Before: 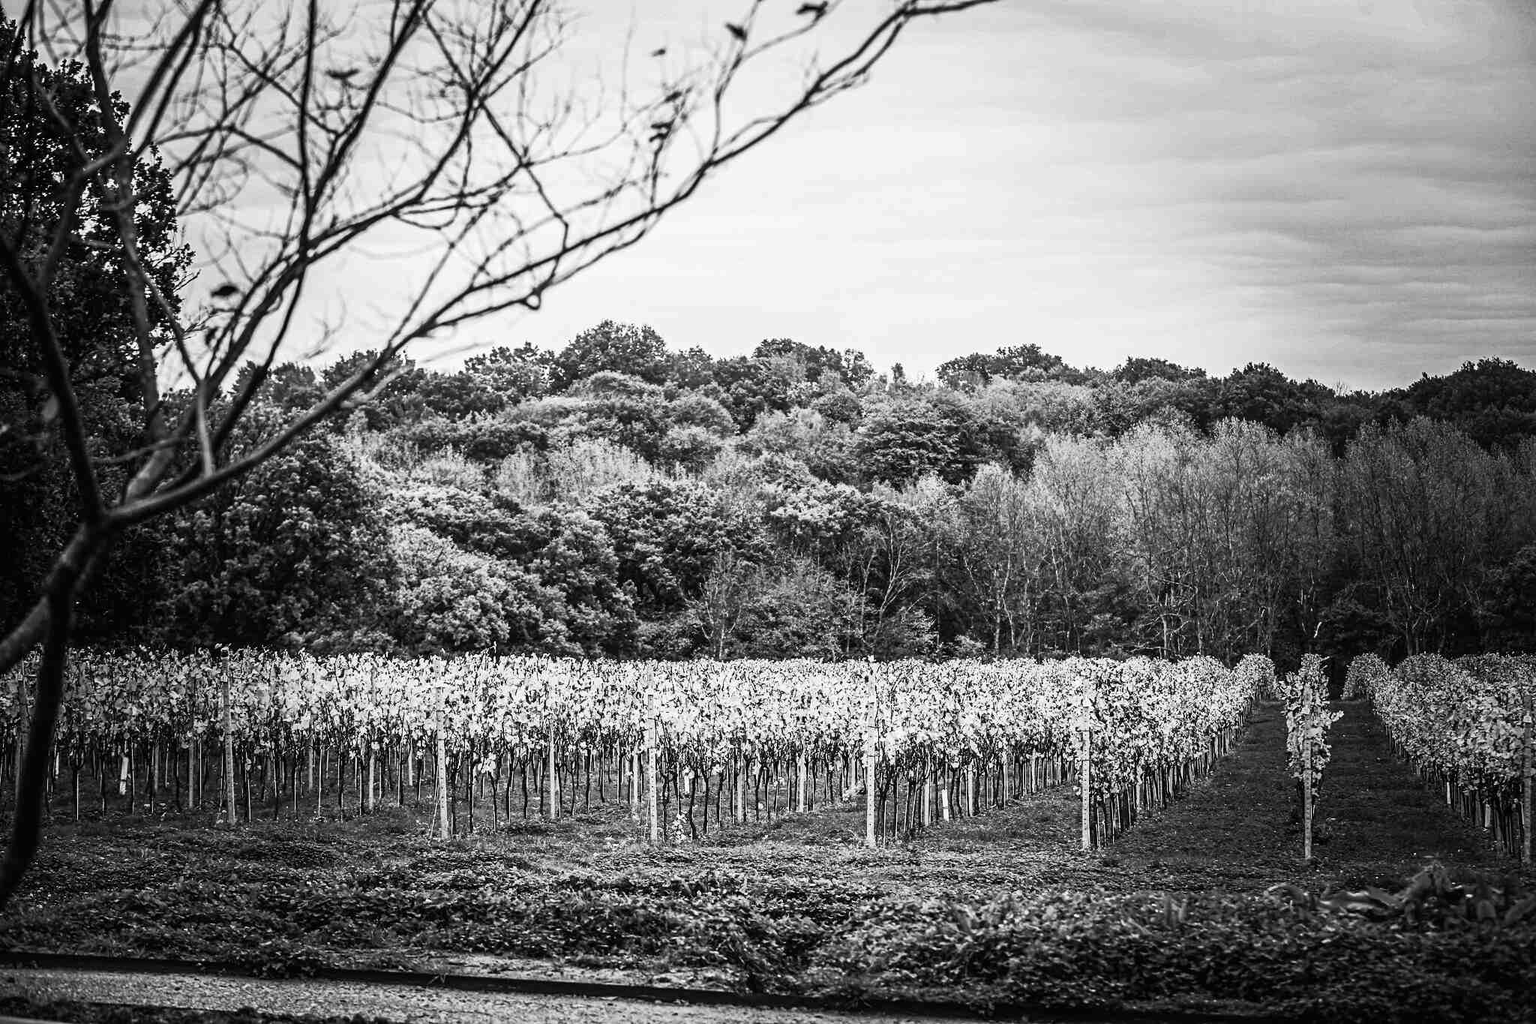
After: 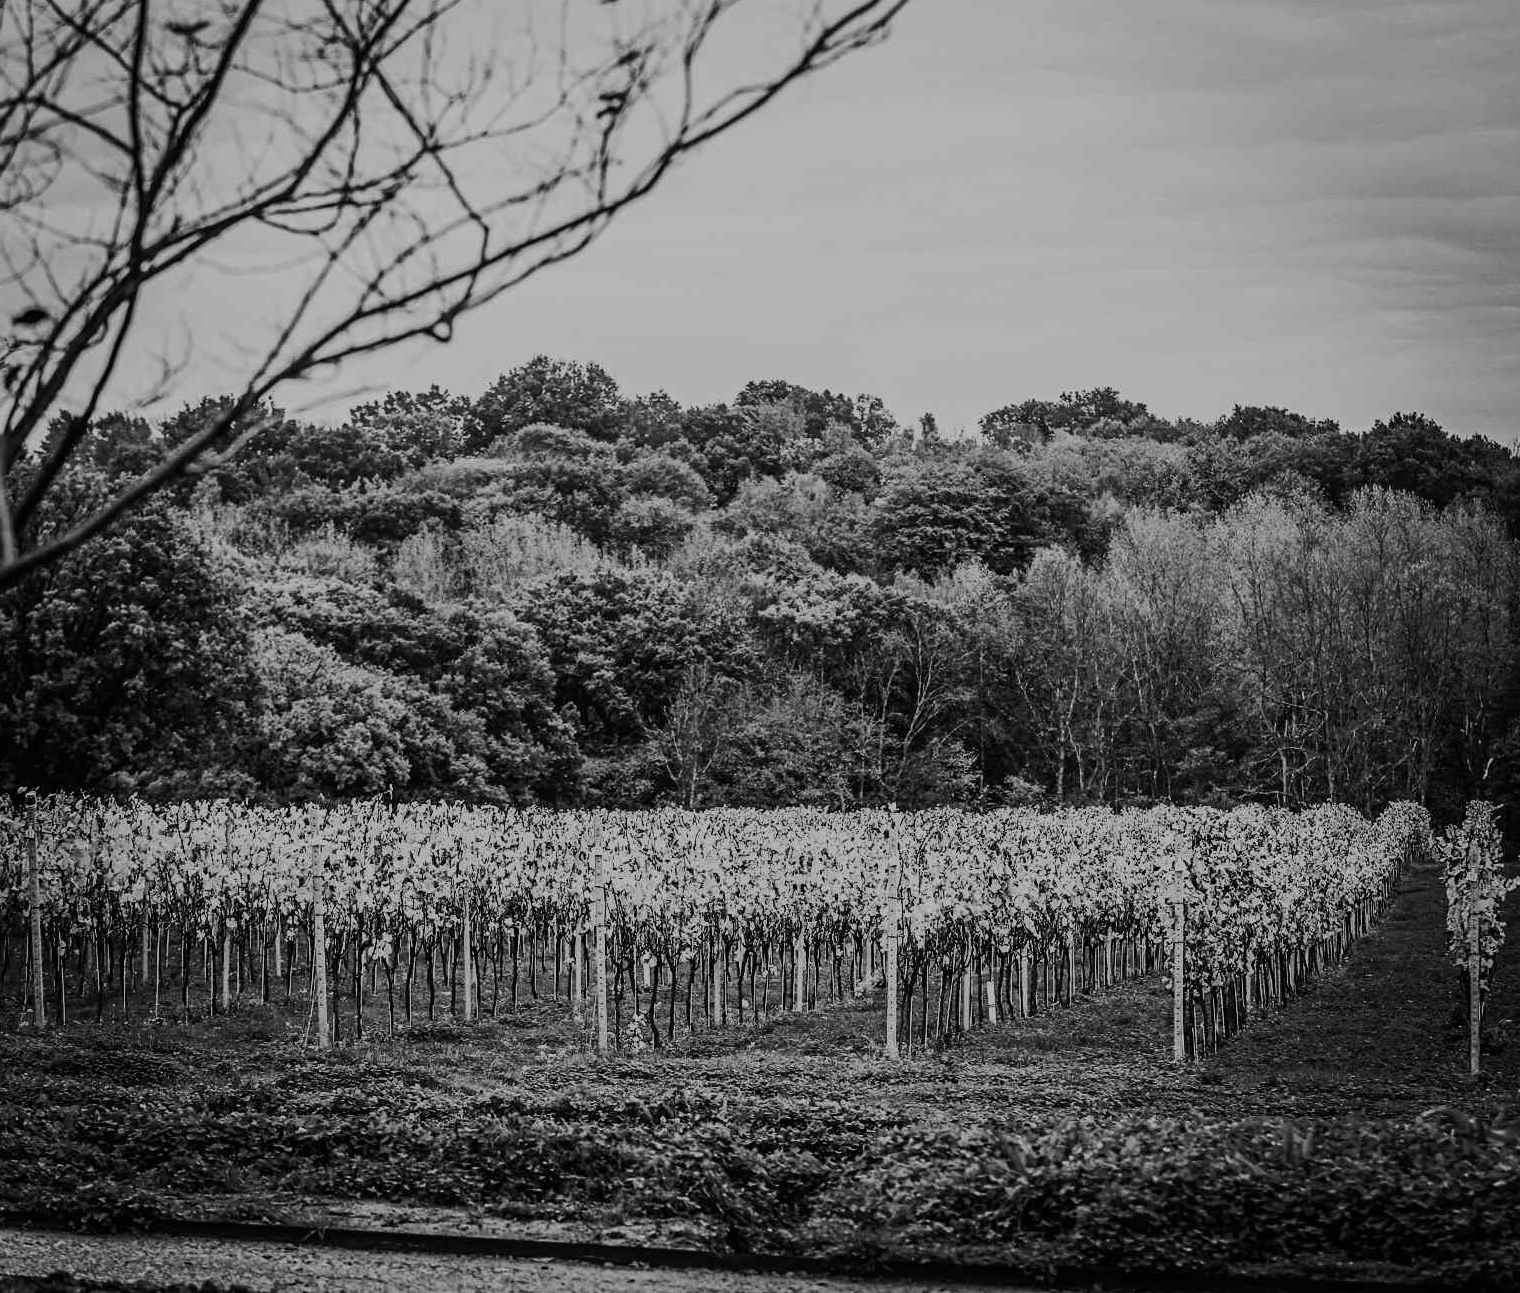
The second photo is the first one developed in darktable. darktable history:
crop and rotate: left 13.15%, top 5.251%, right 12.609%
exposure: exposure -1 EV, compensate highlight preservation false
